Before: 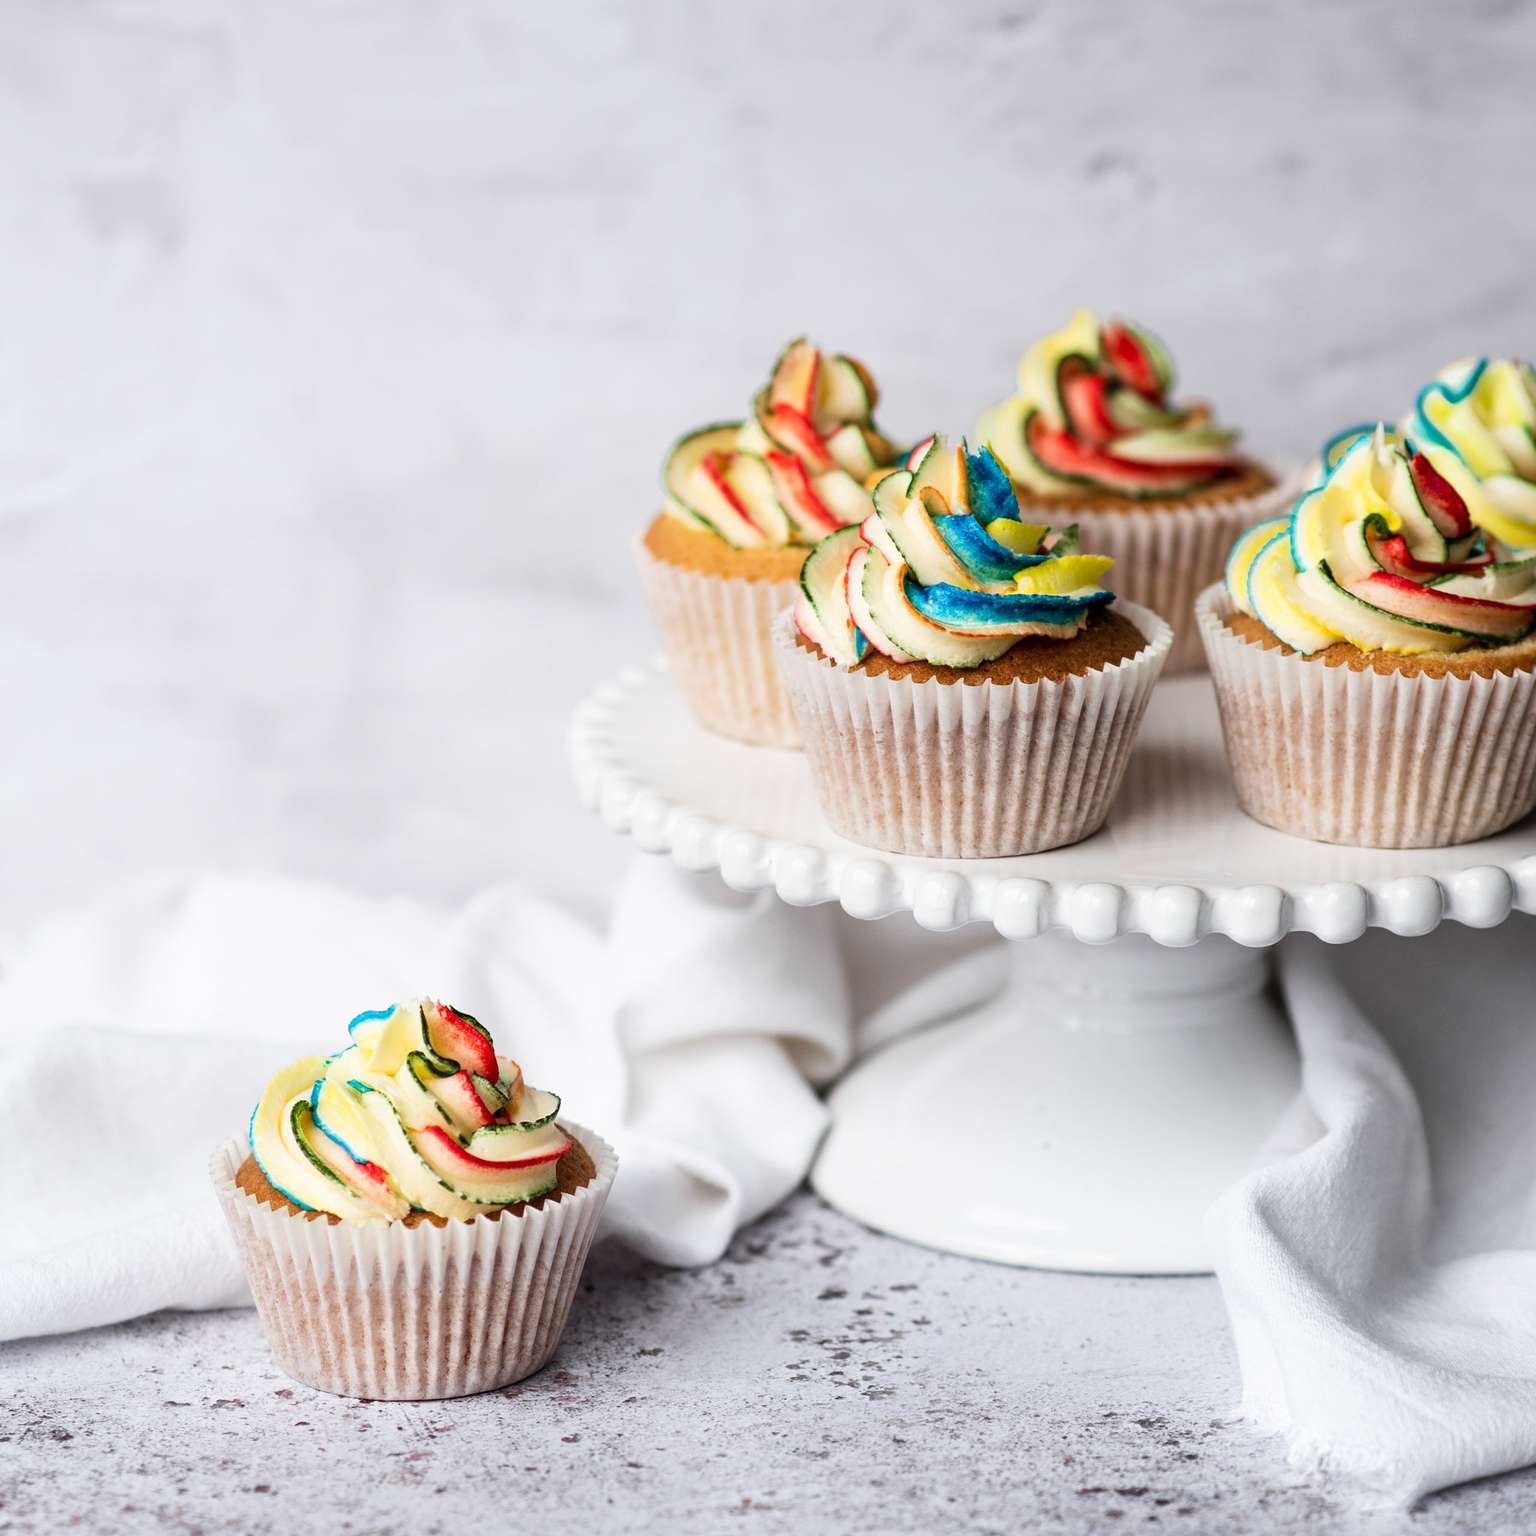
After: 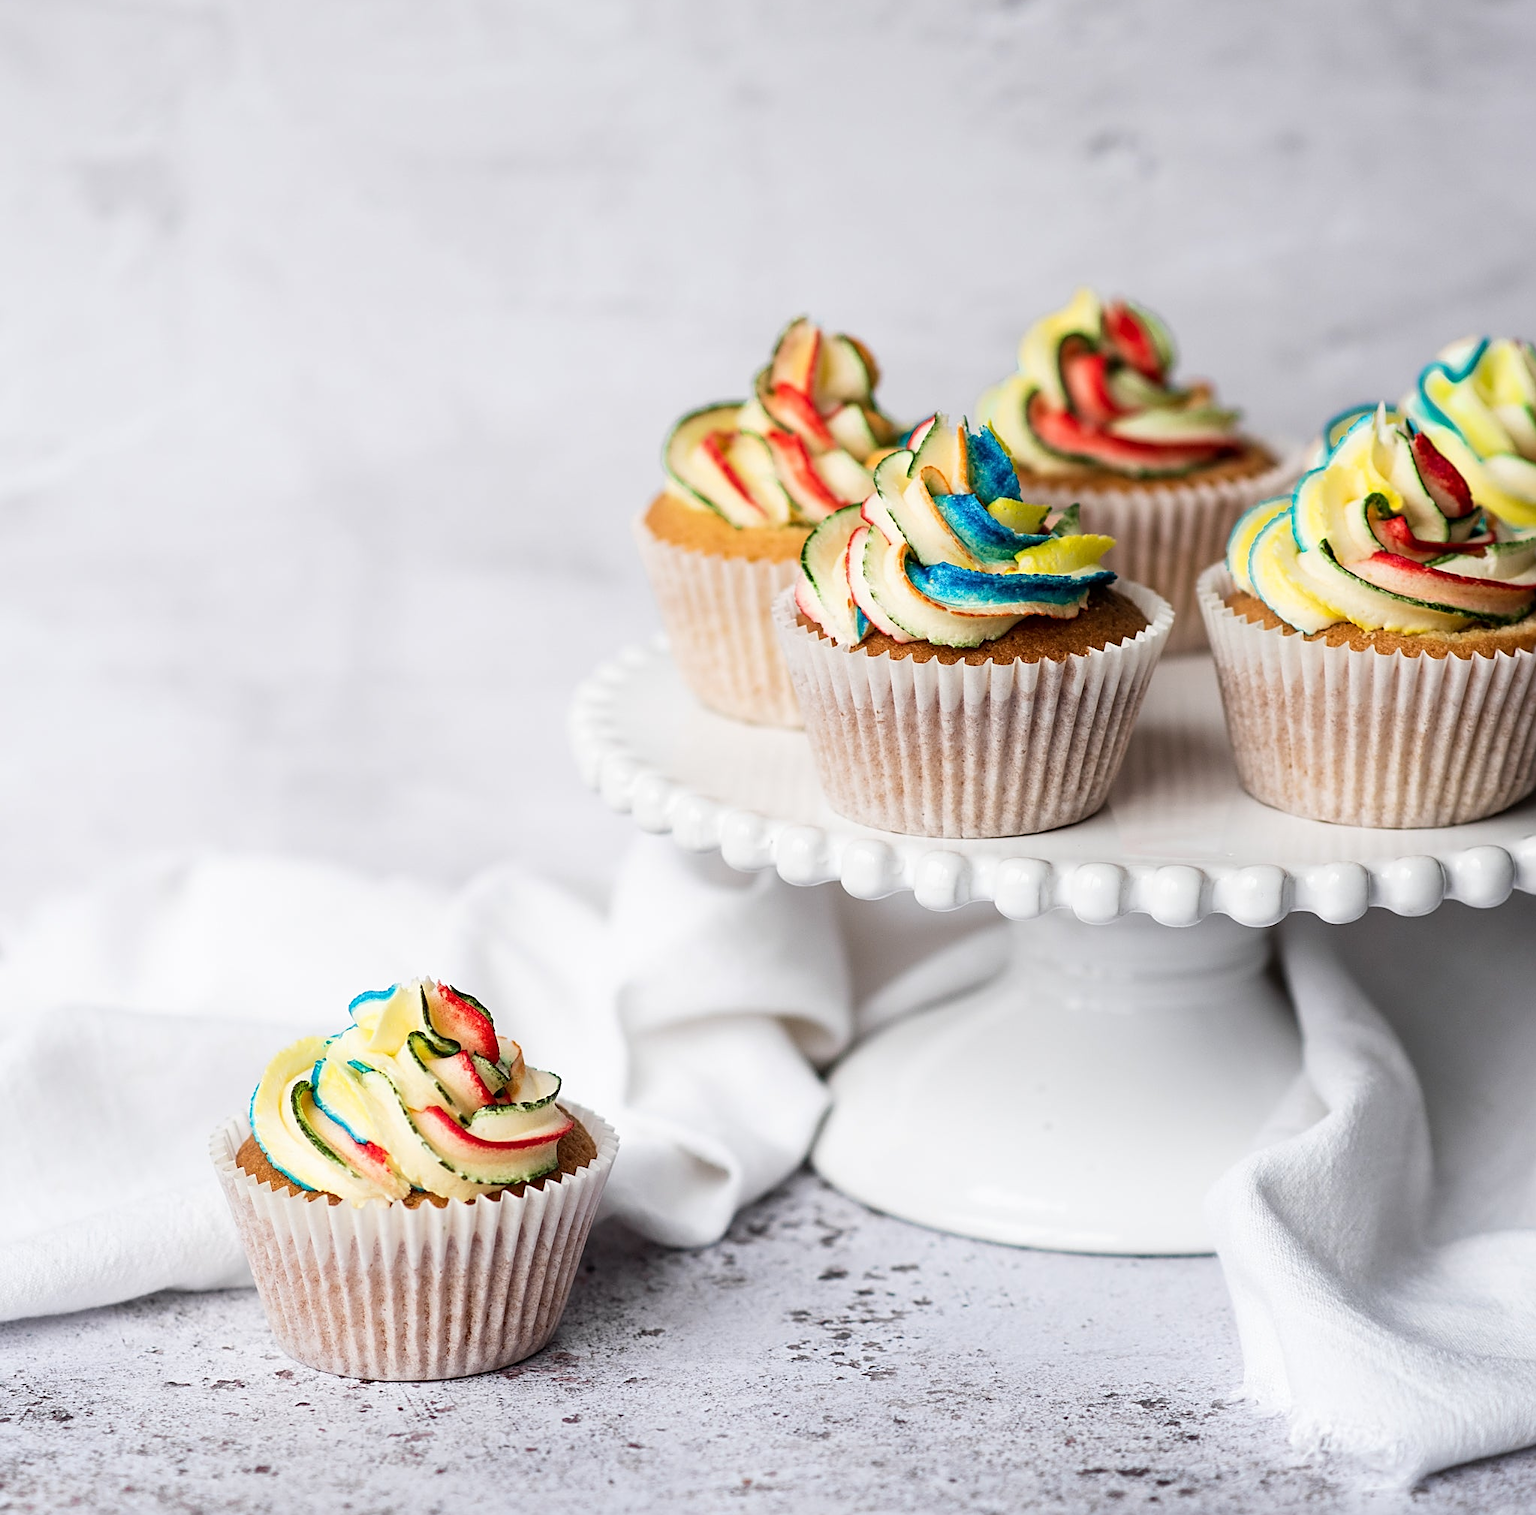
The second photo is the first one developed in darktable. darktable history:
sharpen: on, module defaults
crop: top 1.406%, right 0.066%
